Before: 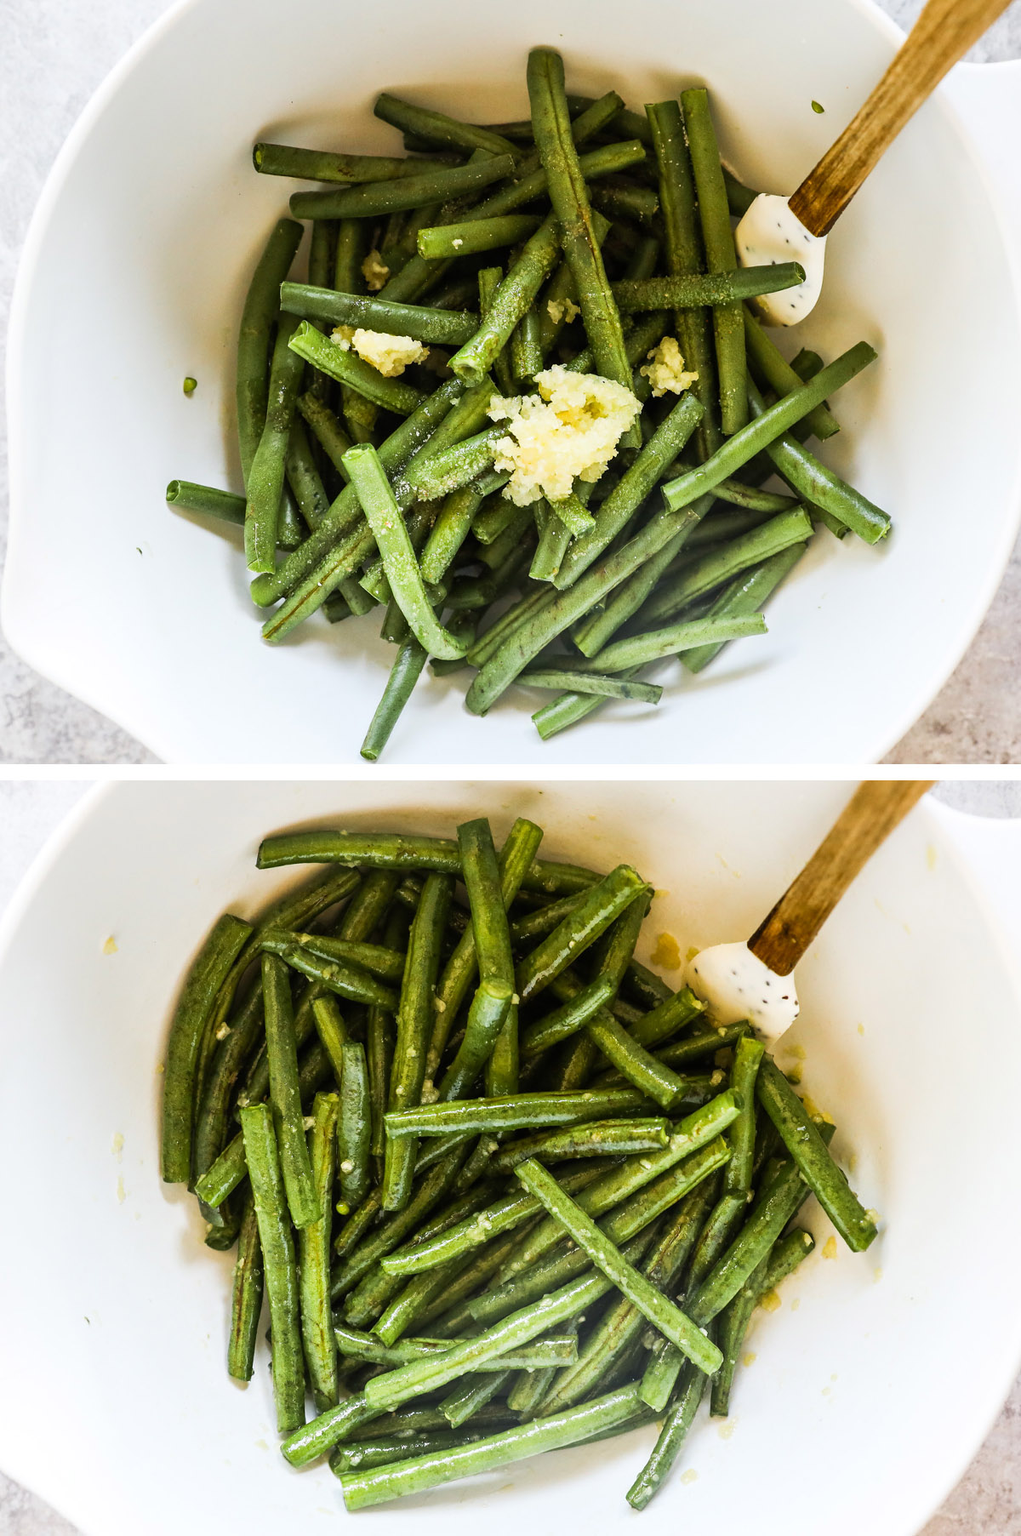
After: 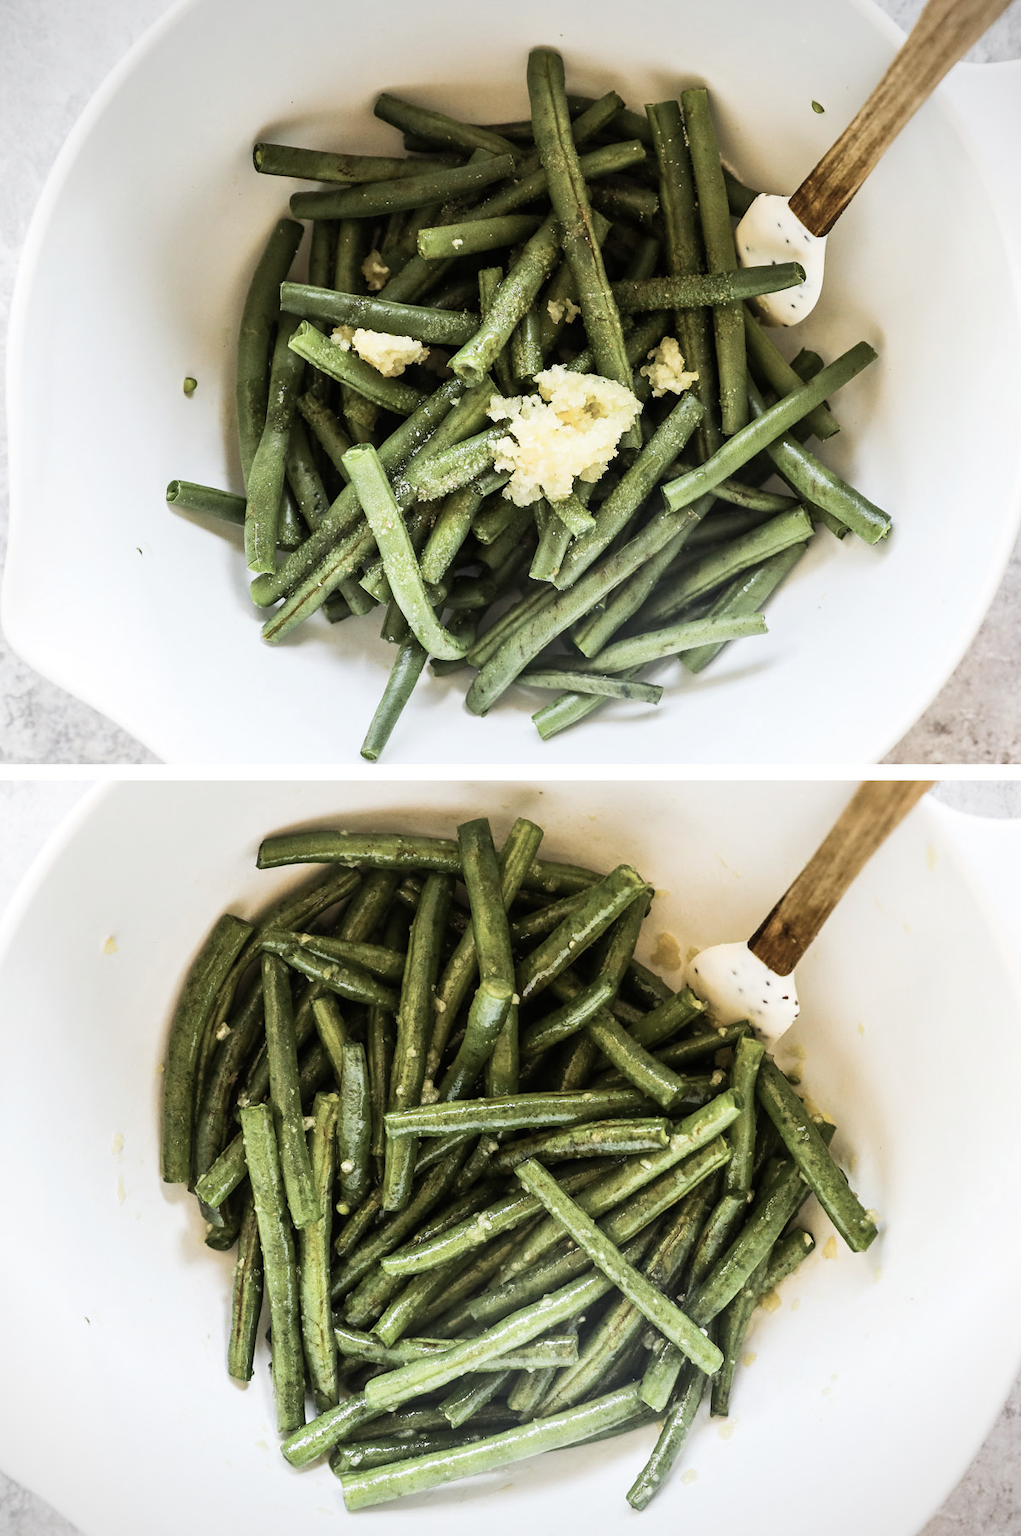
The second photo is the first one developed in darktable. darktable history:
vignetting: fall-off start 91.19%
contrast brightness saturation: contrast 0.1, saturation -0.36
